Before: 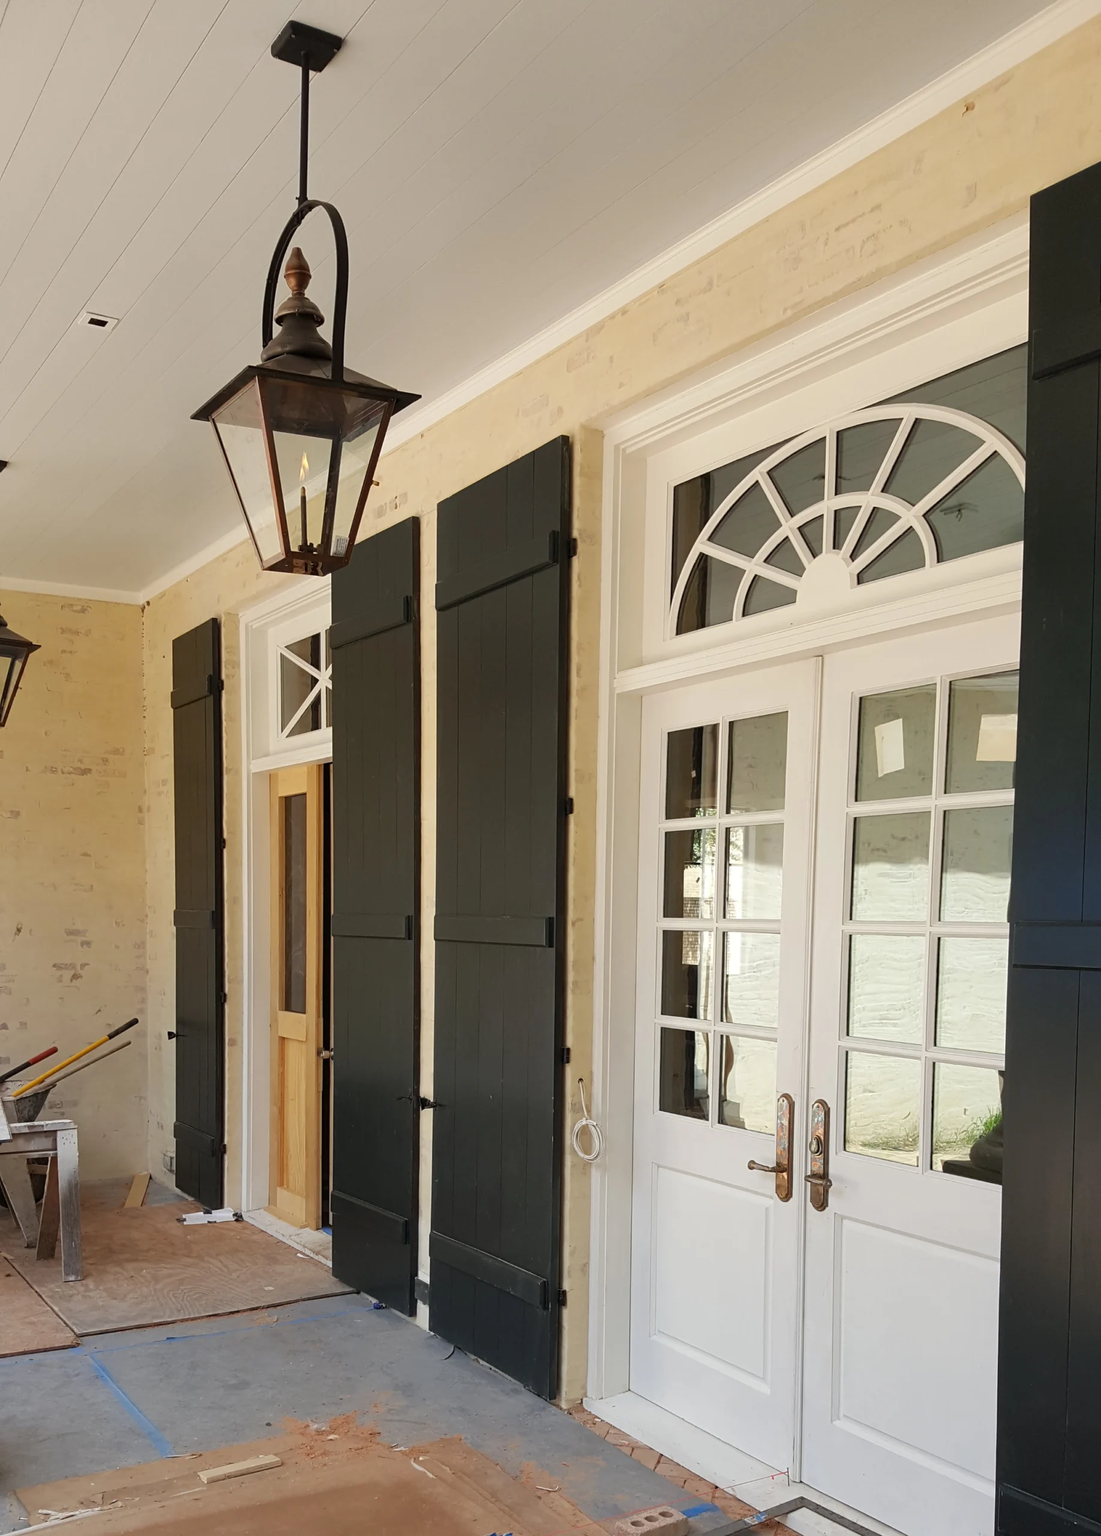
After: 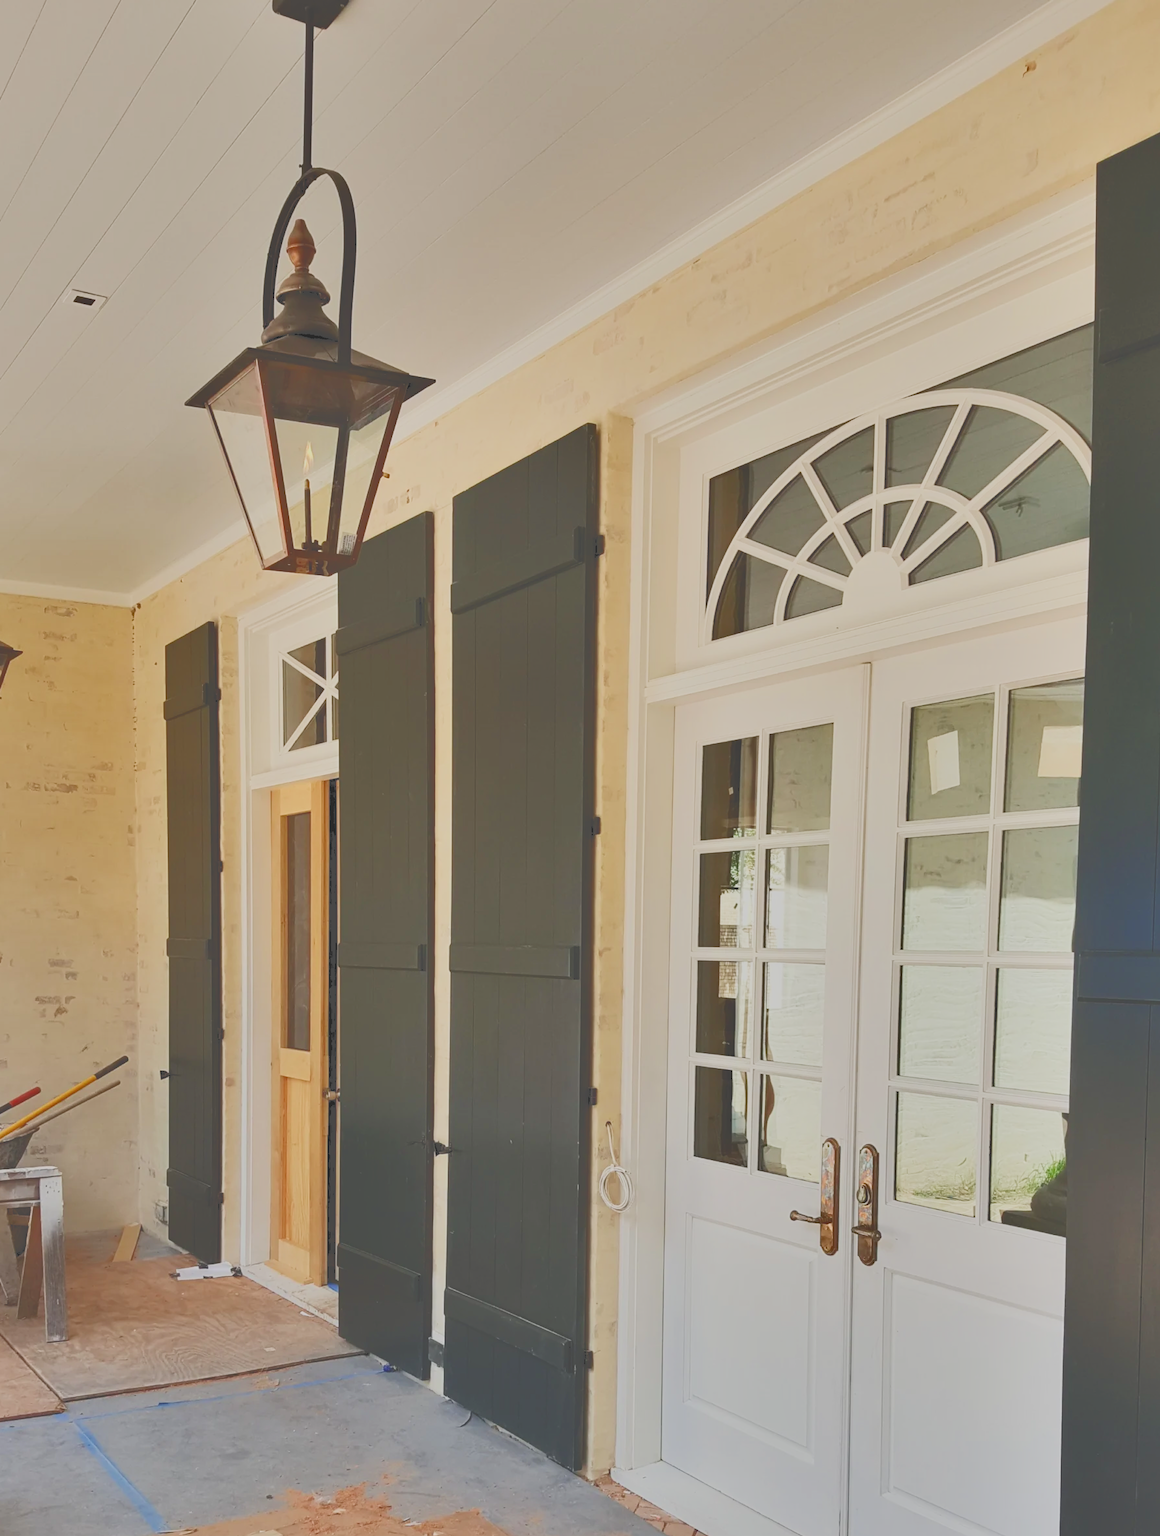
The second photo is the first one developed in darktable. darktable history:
tone curve: curves: ch0 [(0, 0) (0.003, 0.301) (0.011, 0.302) (0.025, 0.307) (0.044, 0.313) (0.069, 0.316) (0.1, 0.322) (0.136, 0.325) (0.177, 0.341) (0.224, 0.358) (0.277, 0.386) (0.335, 0.429) (0.399, 0.486) (0.468, 0.556) (0.543, 0.644) (0.623, 0.728) (0.709, 0.796) (0.801, 0.854) (0.898, 0.908) (1, 1)]
filmic rgb: black relative exposure -6.54 EV, white relative exposure 4.7 EV, hardness 3.14, contrast 0.807, color science v5 (2021), contrast in shadows safe, contrast in highlights safe
crop: left 1.86%, top 2.976%, right 1.074%, bottom 4.909%
shadows and highlights: low approximation 0.01, soften with gaussian
